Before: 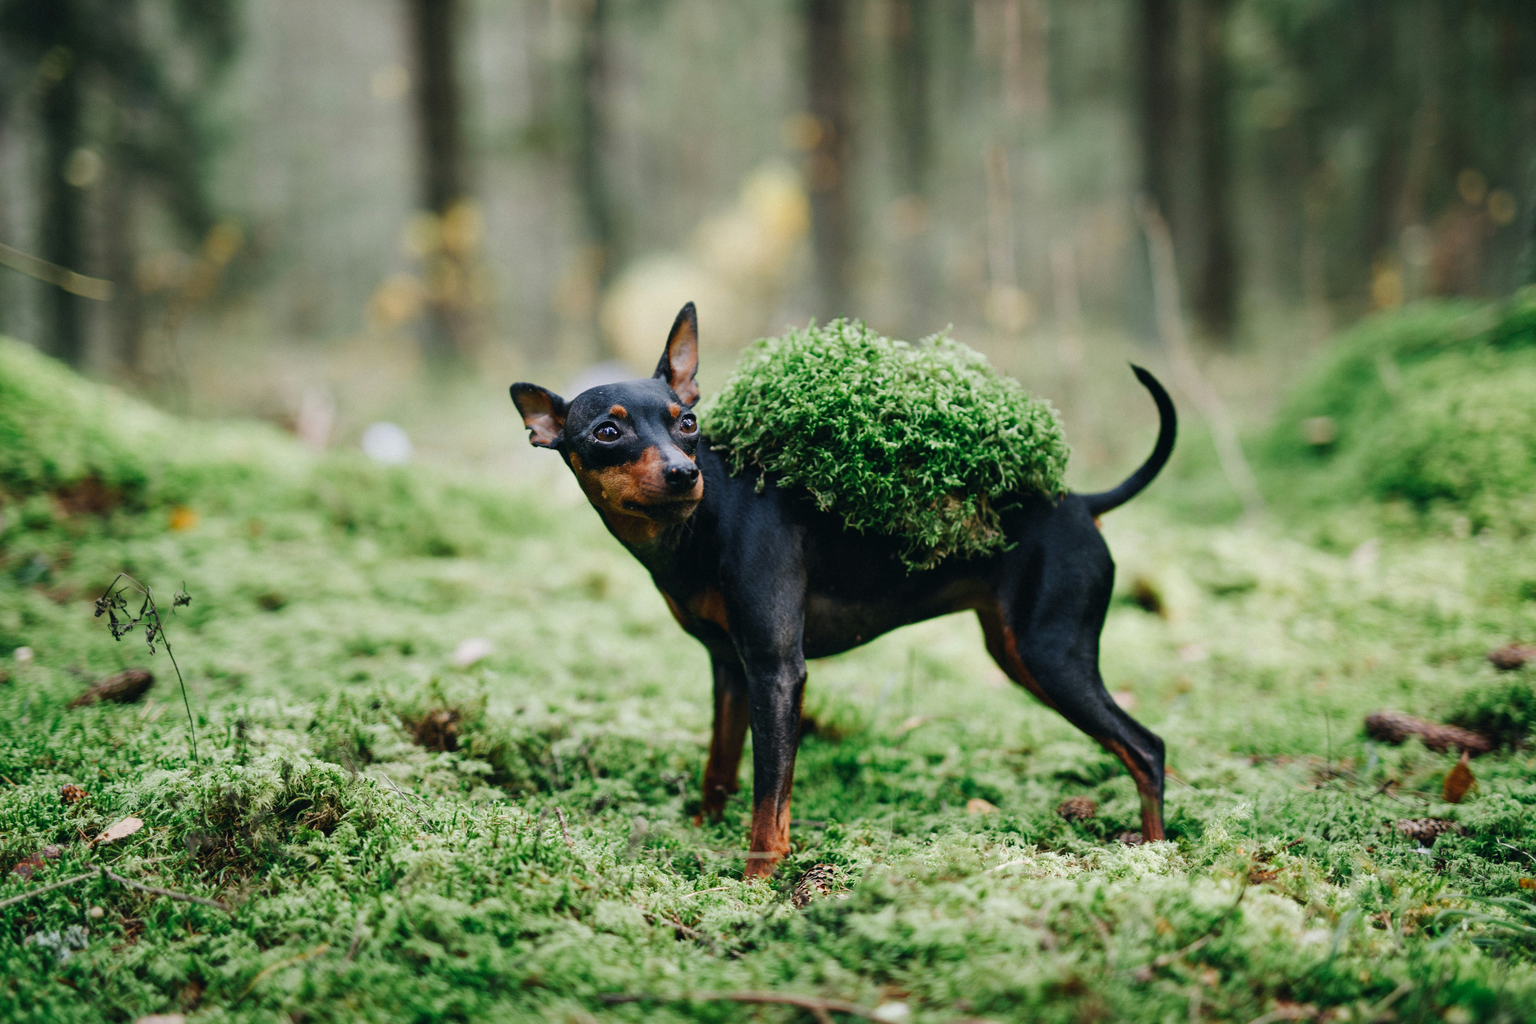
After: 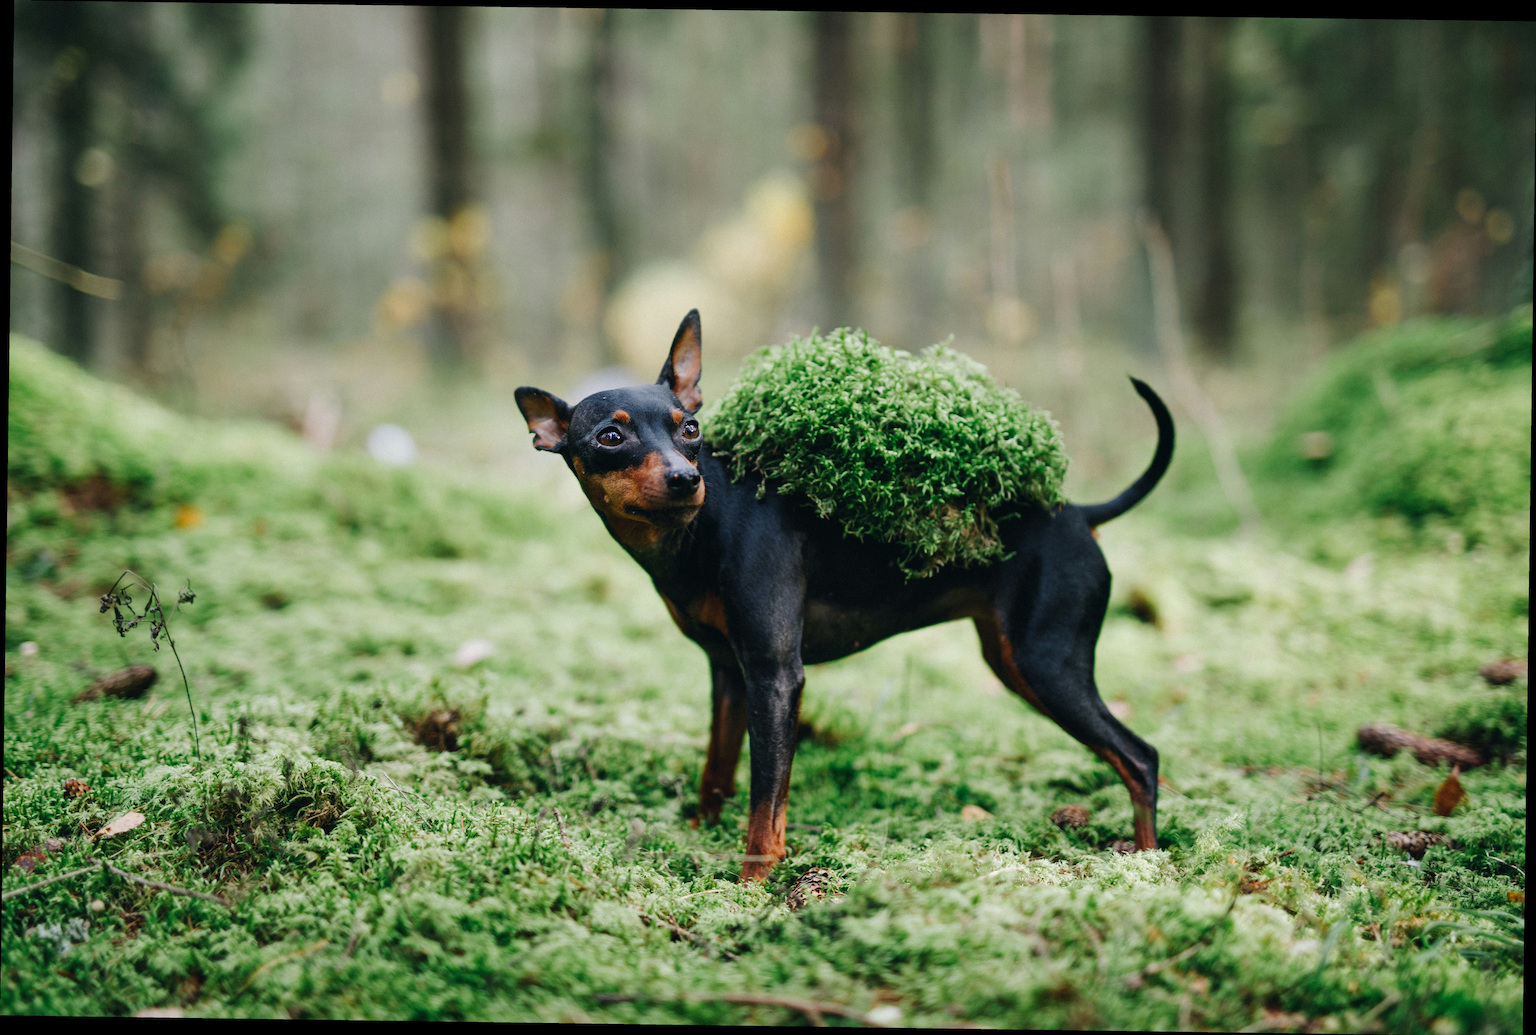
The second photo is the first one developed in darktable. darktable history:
white balance: red 1, blue 1
rotate and perspective: rotation 0.8°, automatic cropping off
